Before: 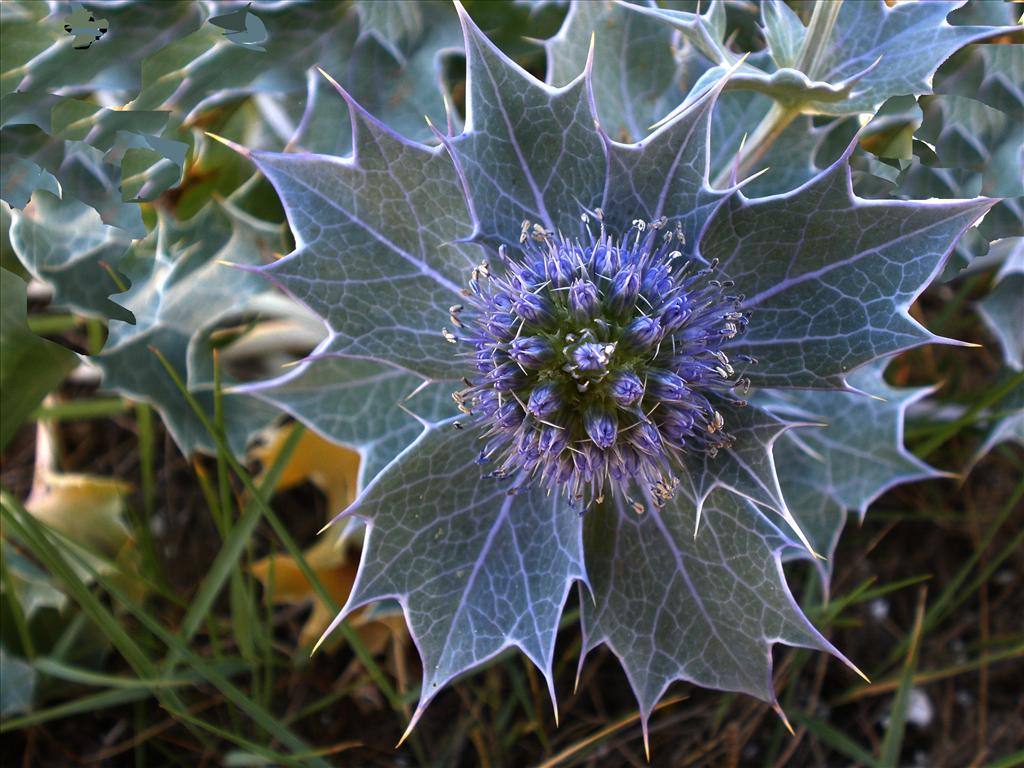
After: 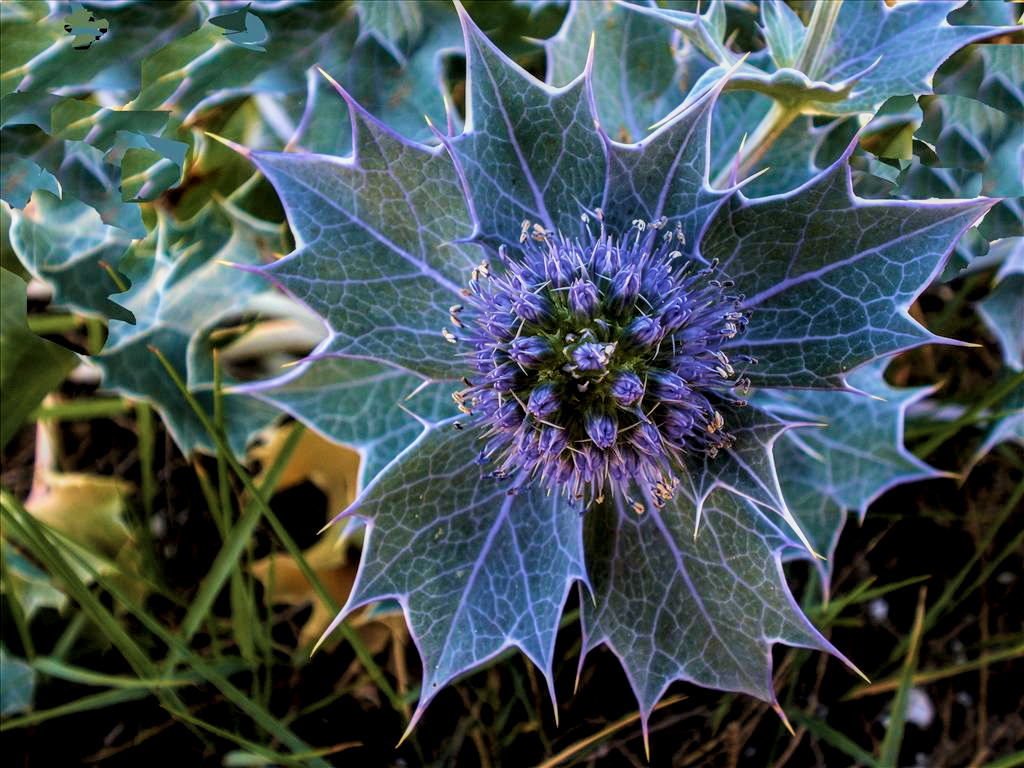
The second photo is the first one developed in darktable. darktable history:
velvia: strength 74.58%
local contrast: highlights 28%, detail 150%
filmic rgb: black relative exposure -7.65 EV, white relative exposure 4.56 EV, hardness 3.61, add noise in highlights 0, color science v3 (2019), use custom middle-gray values true, contrast in highlights soft
